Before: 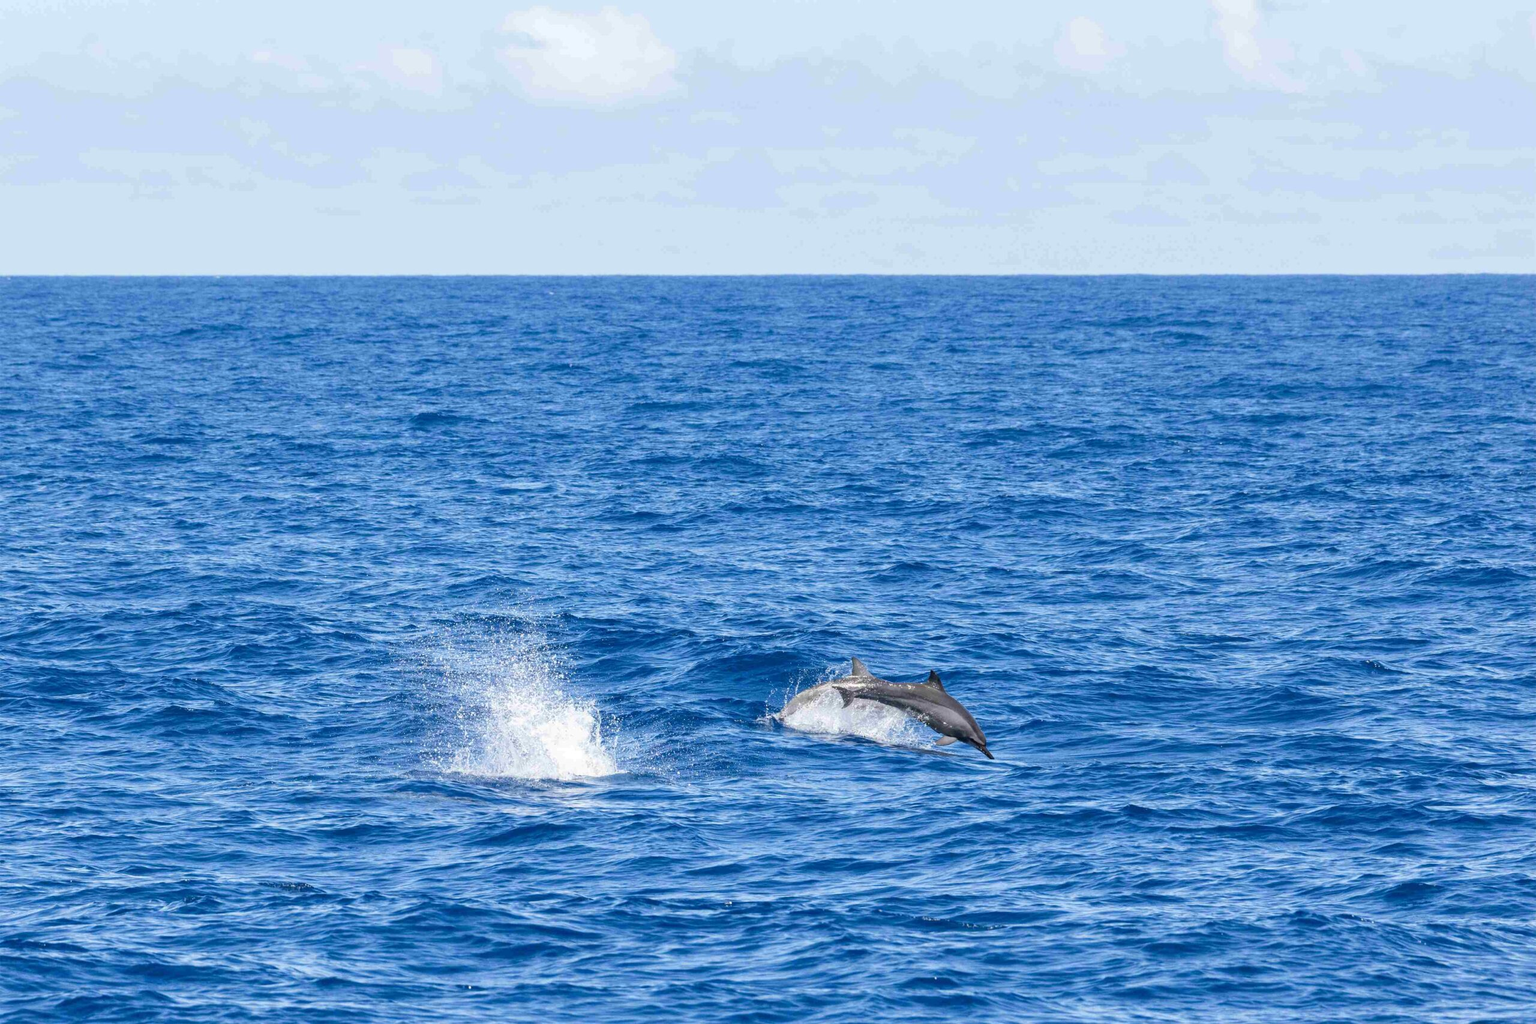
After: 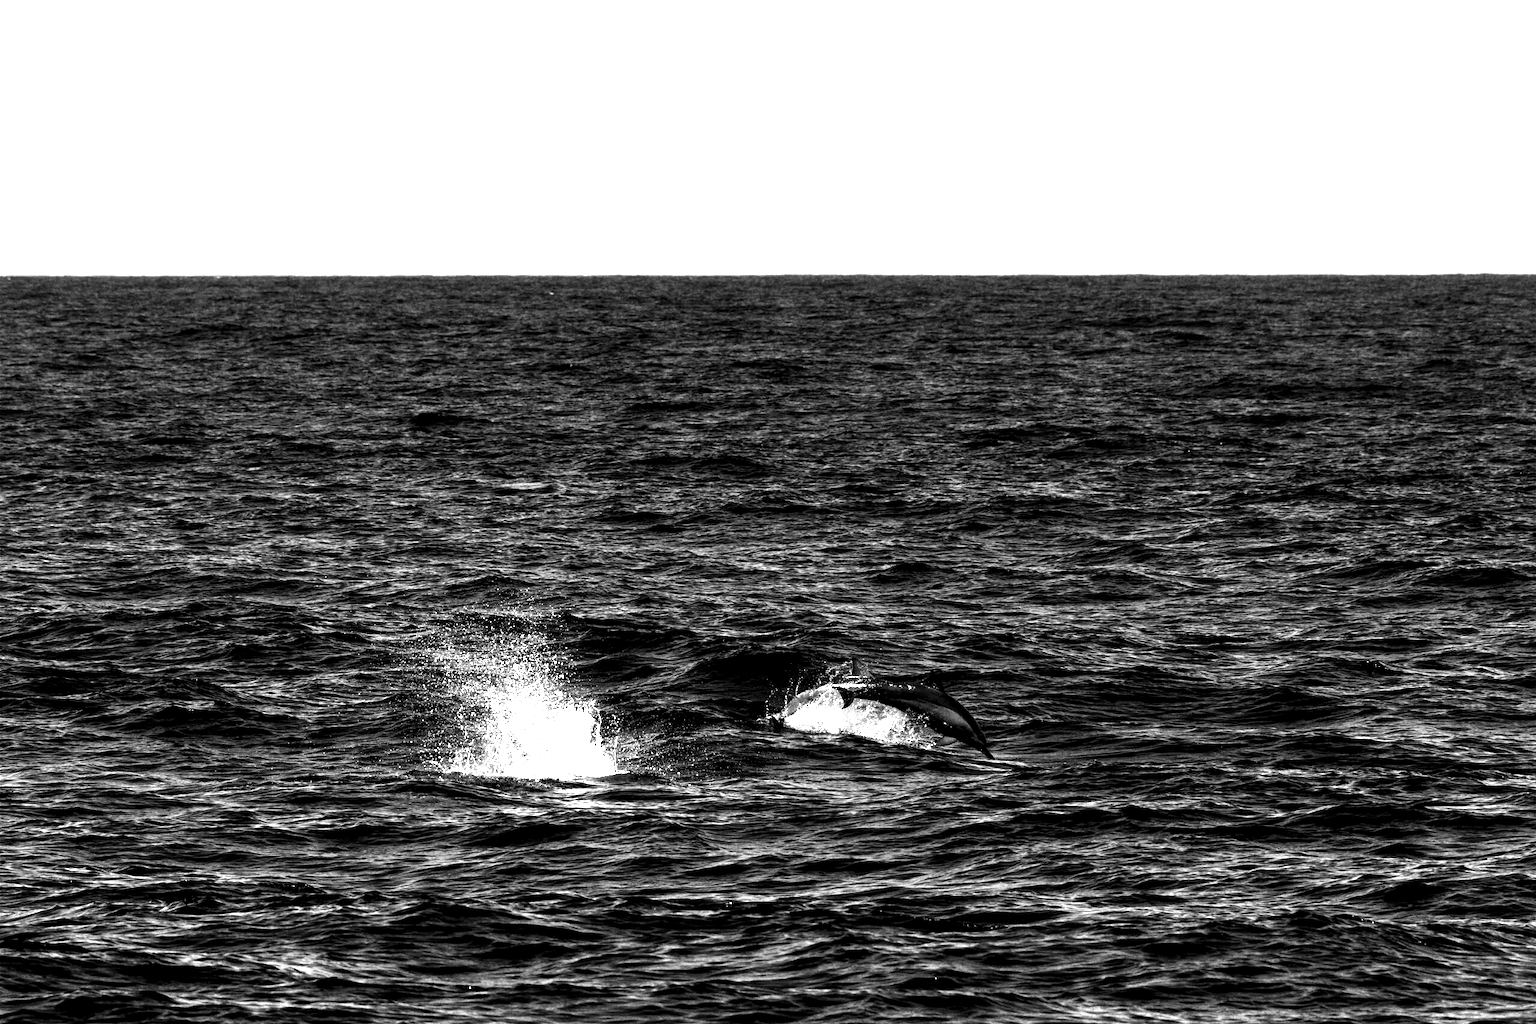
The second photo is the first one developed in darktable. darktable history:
exposure: black level correction 0, exposure 0.7 EV, compensate exposure bias true, compensate highlight preservation false
monochrome: on, module defaults
levels: mode automatic, black 8.58%, gray 59.42%, levels [0, 0.445, 1]
grain: coarseness 22.88 ISO
